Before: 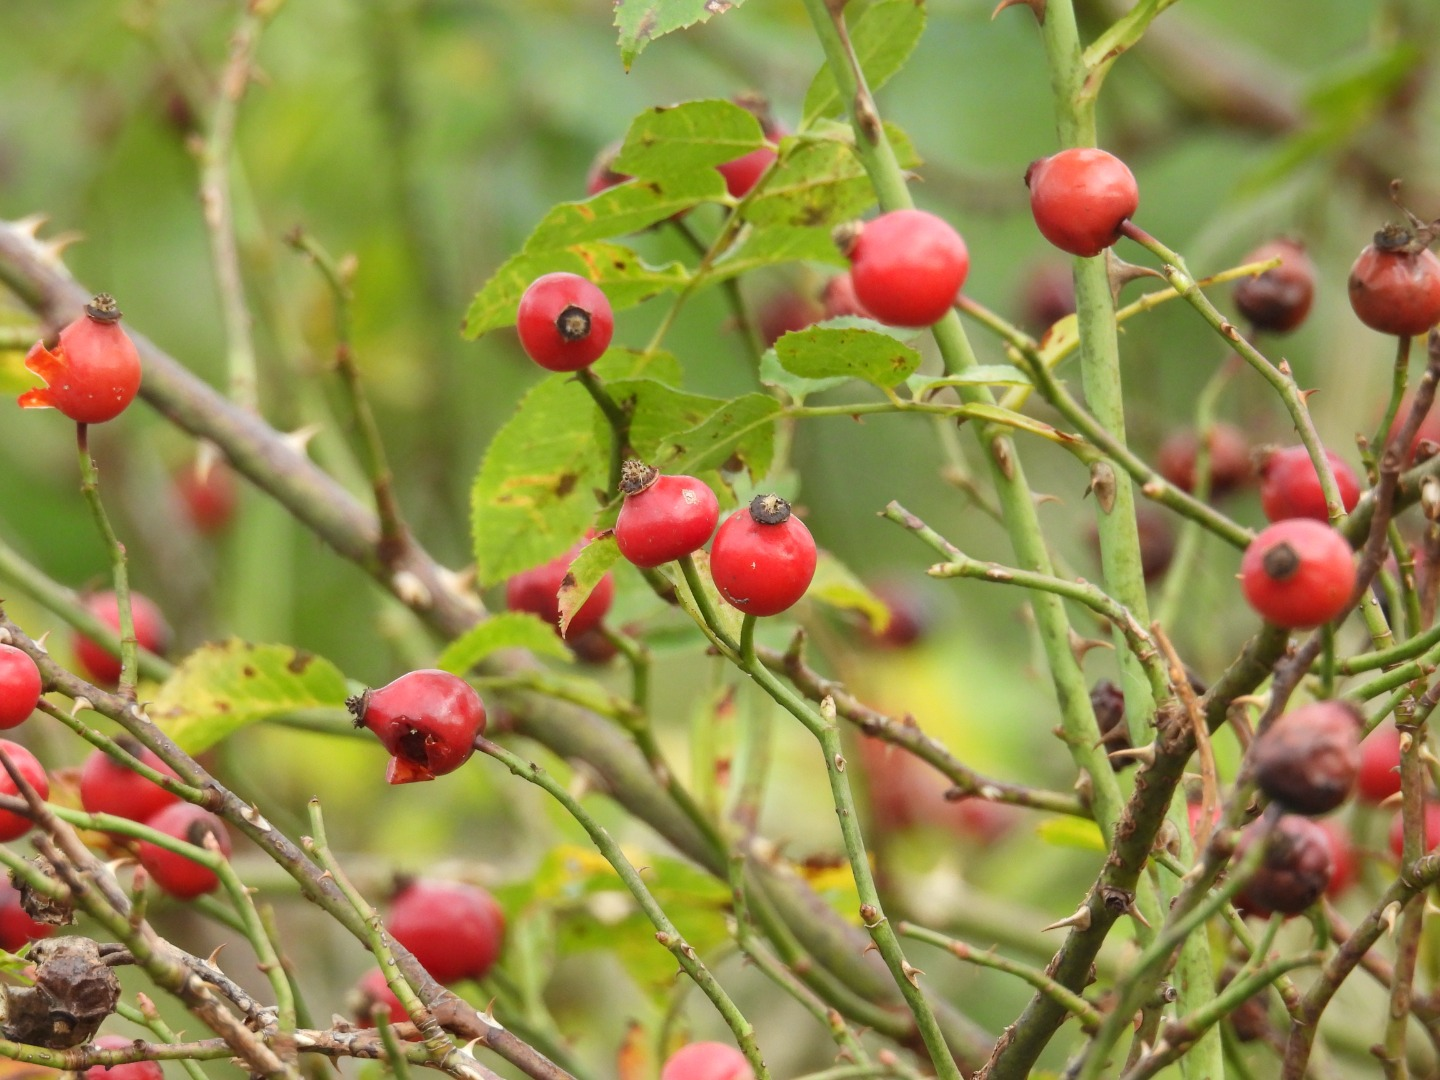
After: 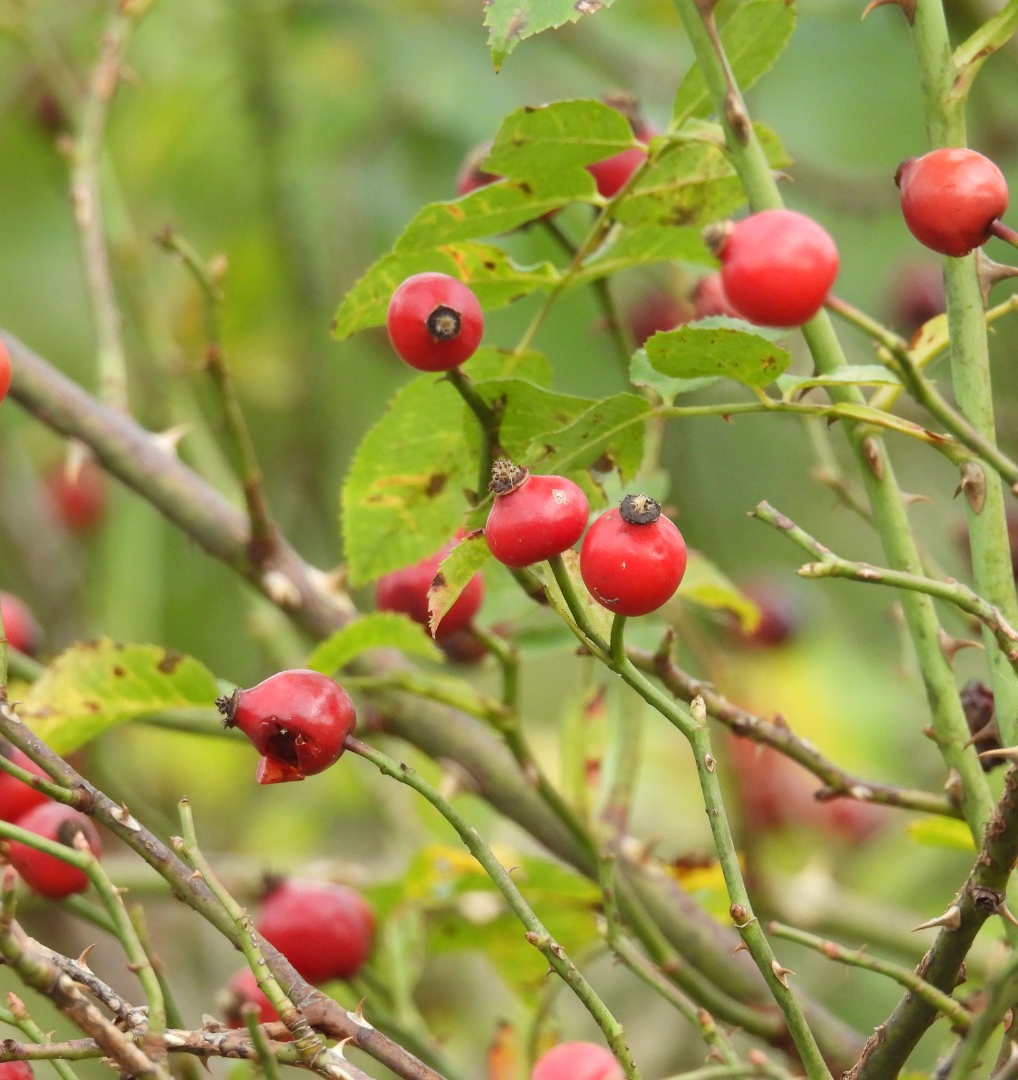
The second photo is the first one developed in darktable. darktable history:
crop and rotate: left 9.076%, right 20.21%
